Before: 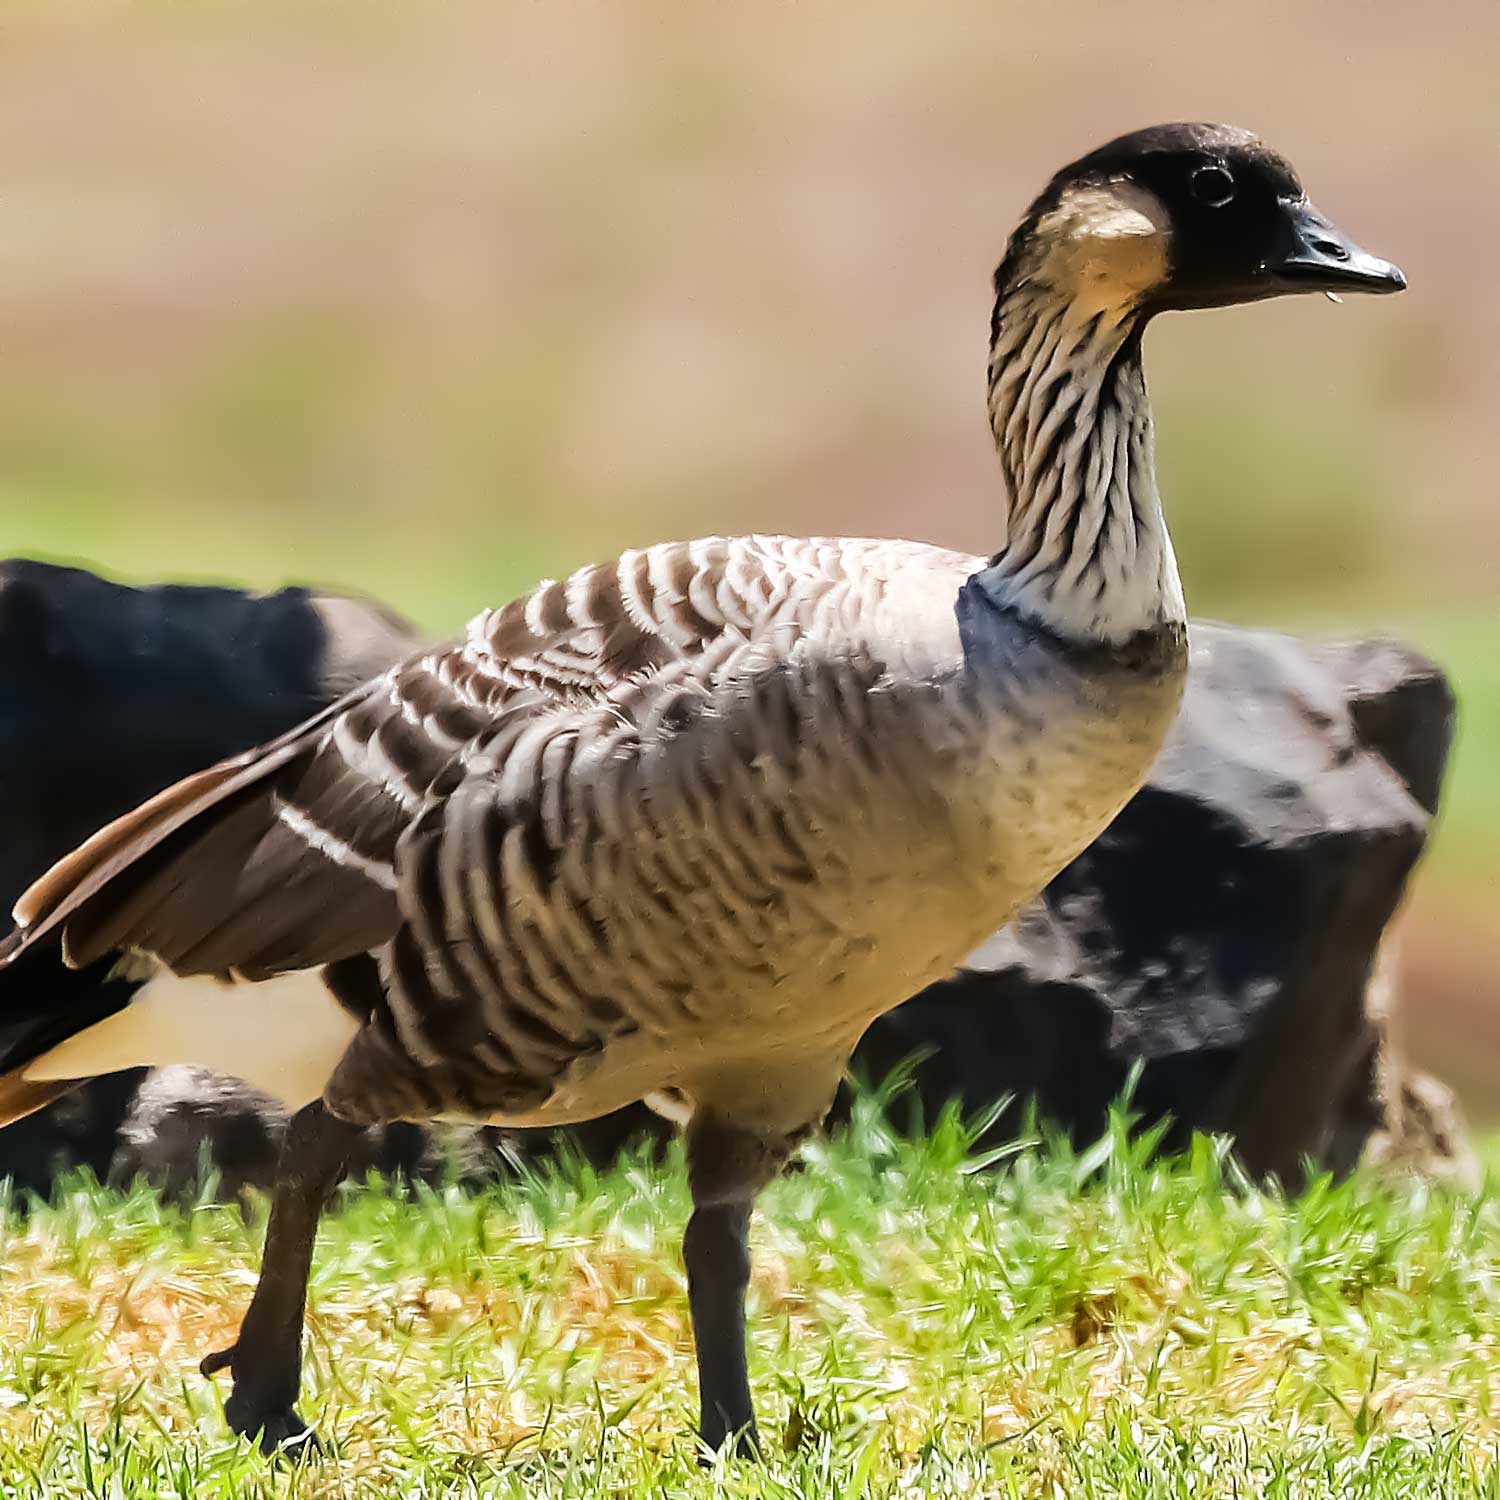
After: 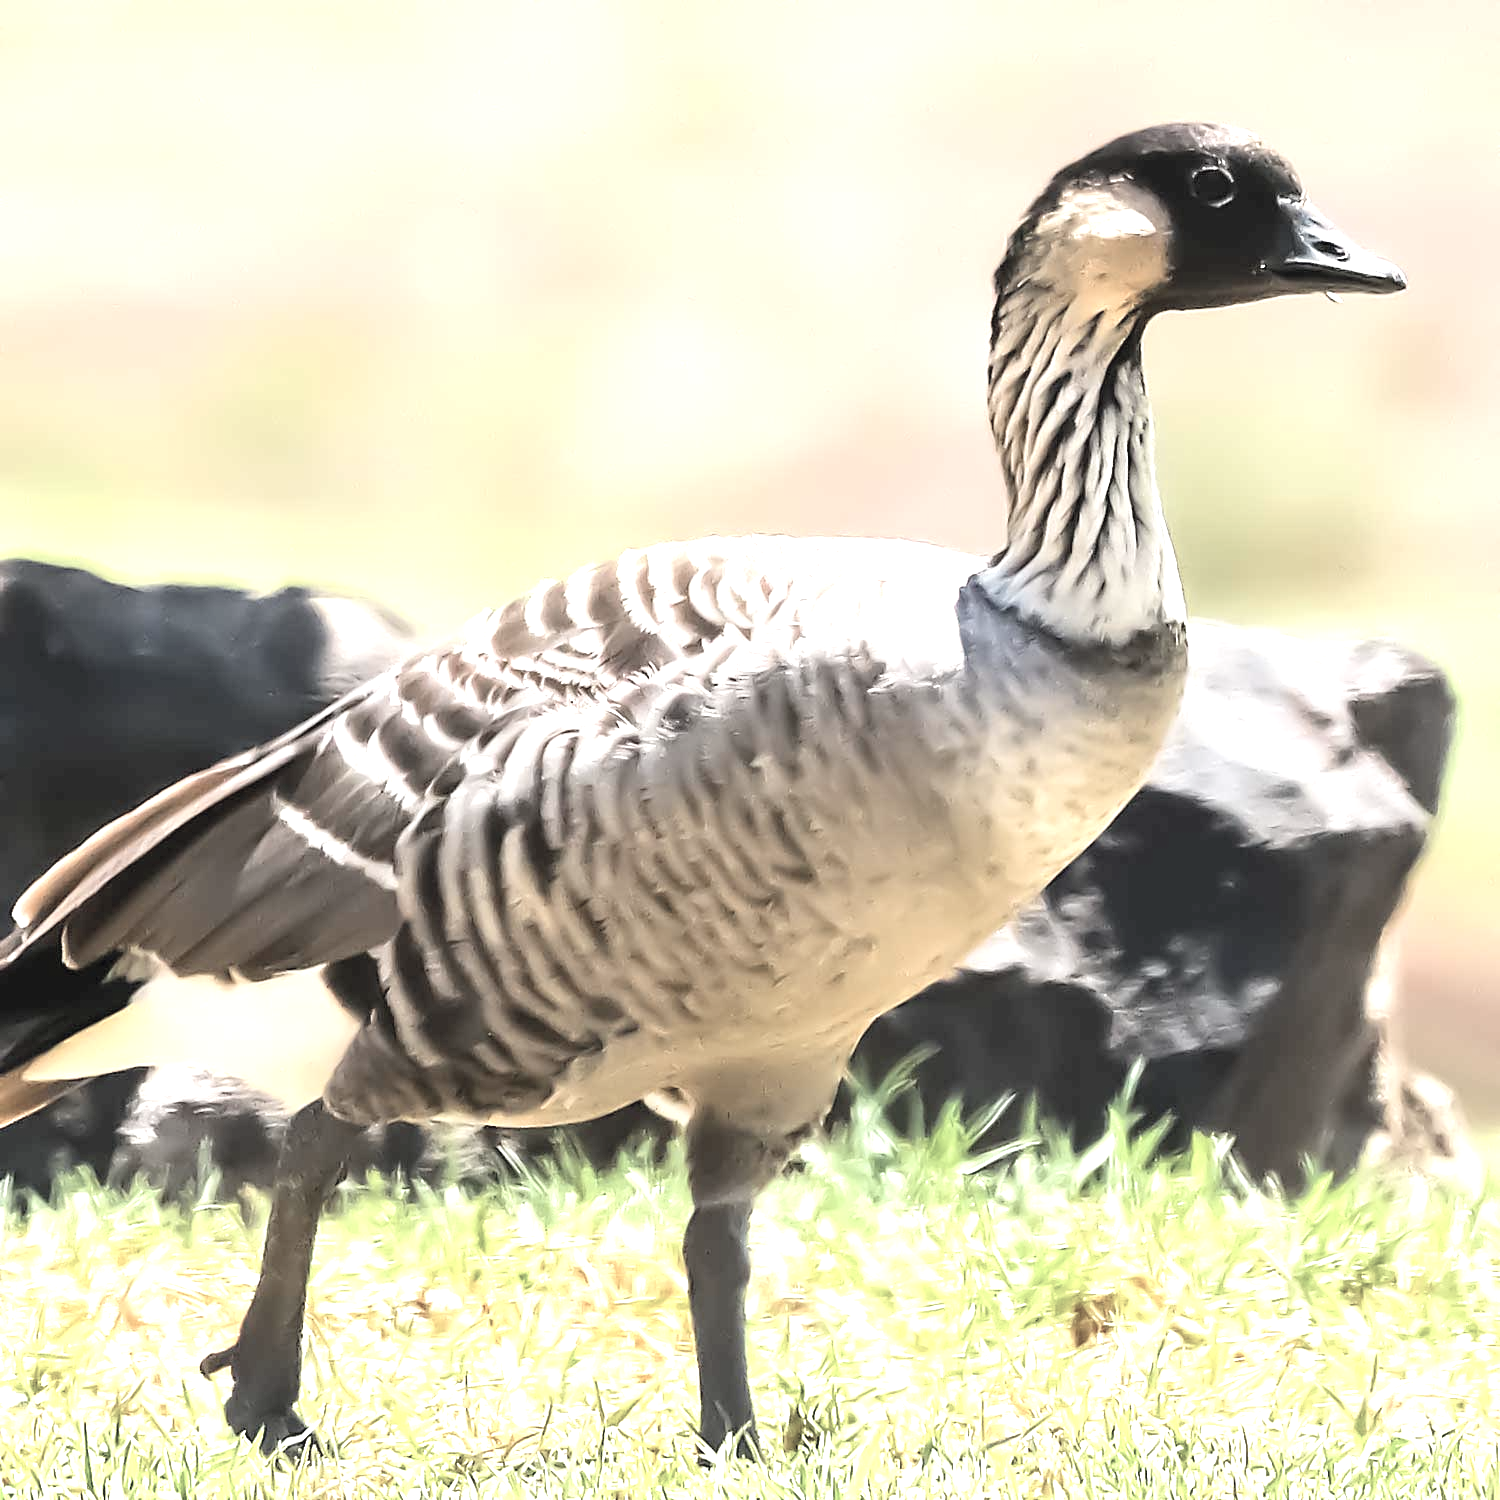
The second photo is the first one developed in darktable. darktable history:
contrast brightness saturation: brightness 0.18, saturation -0.5
exposure: black level correction 0, exposure 1.198 EV, compensate exposure bias true, compensate highlight preservation false
